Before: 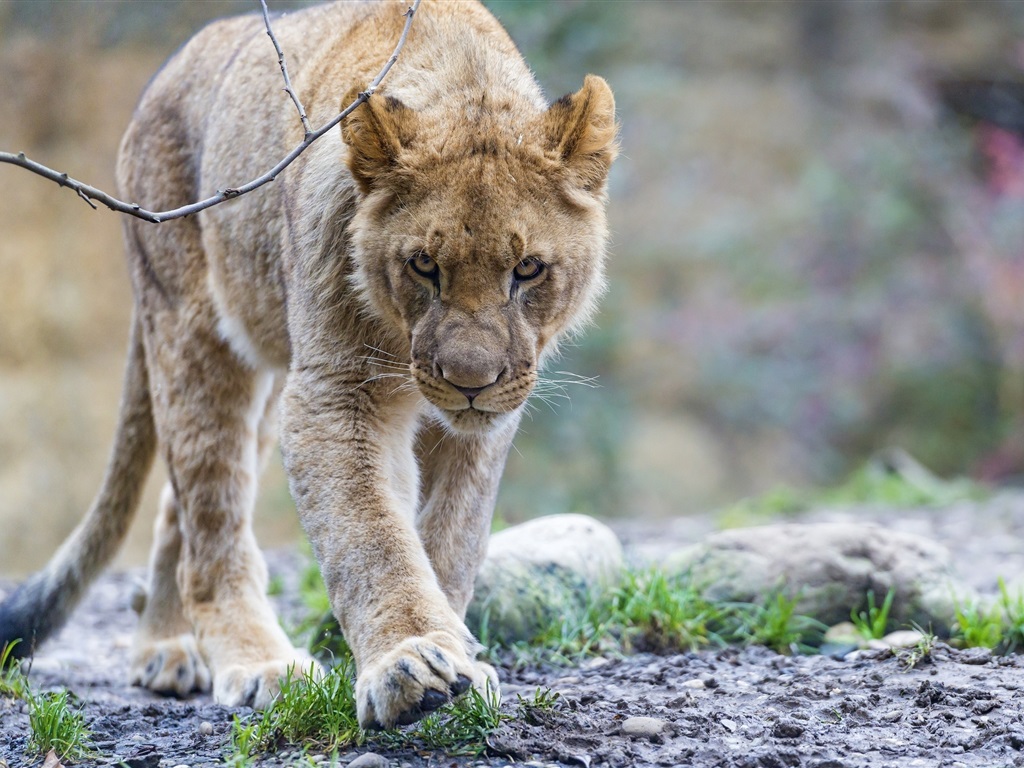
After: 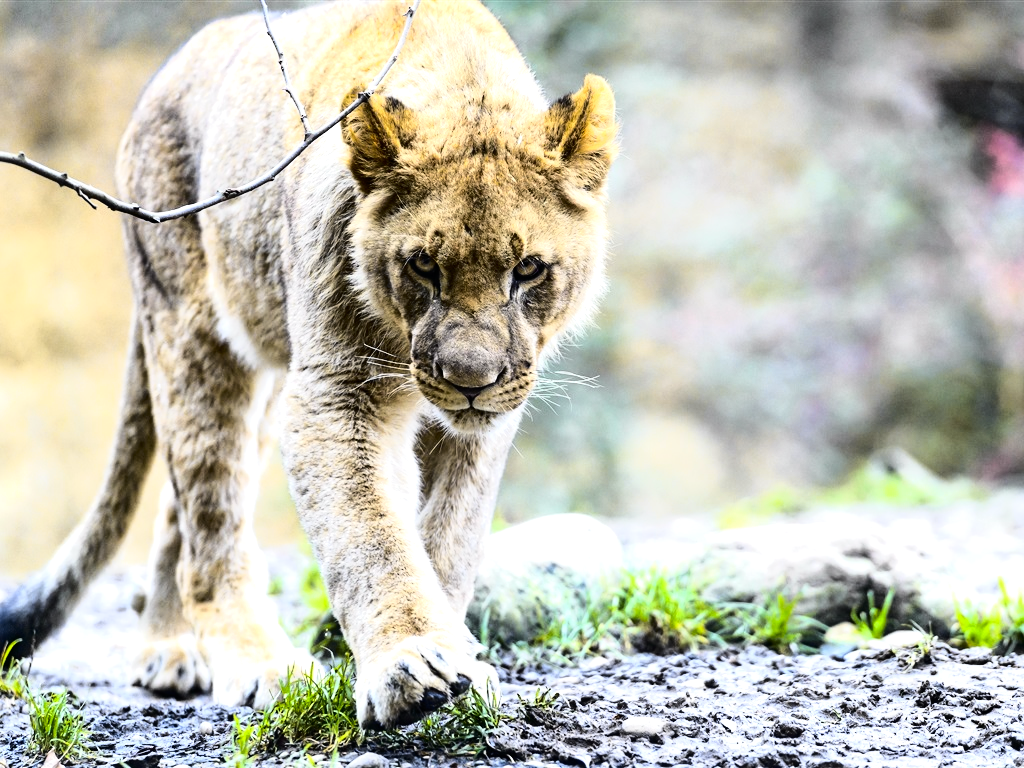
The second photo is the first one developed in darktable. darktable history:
tone equalizer: -8 EV -1.08 EV, -7 EV -1.01 EV, -6 EV -0.867 EV, -5 EV -0.578 EV, -3 EV 0.578 EV, -2 EV 0.867 EV, -1 EV 1.01 EV, +0 EV 1.08 EV, edges refinement/feathering 500, mask exposure compensation -1.57 EV, preserve details no
tone curve: curves: ch0 [(0, 0) (0.136, 0.071) (0.346, 0.366) (0.489, 0.573) (0.66, 0.748) (0.858, 0.926) (1, 0.977)]; ch1 [(0, 0) (0.353, 0.344) (0.45, 0.46) (0.498, 0.498) (0.521, 0.512) (0.563, 0.559) (0.592, 0.605) (0.641, 0.673) (1, 1)]; ch2 [(0, 0) (0.333, 0.346) (0.375, 0.375) (0.424, 0.43) (0.476, 0.492) (0.502, 0.502) (0.524, 0.531) (0.579, 0.61) (0.612, 0.644) (0.641, 0.722) (1, 1)], color space Lab, independent channels, preserve colors none
